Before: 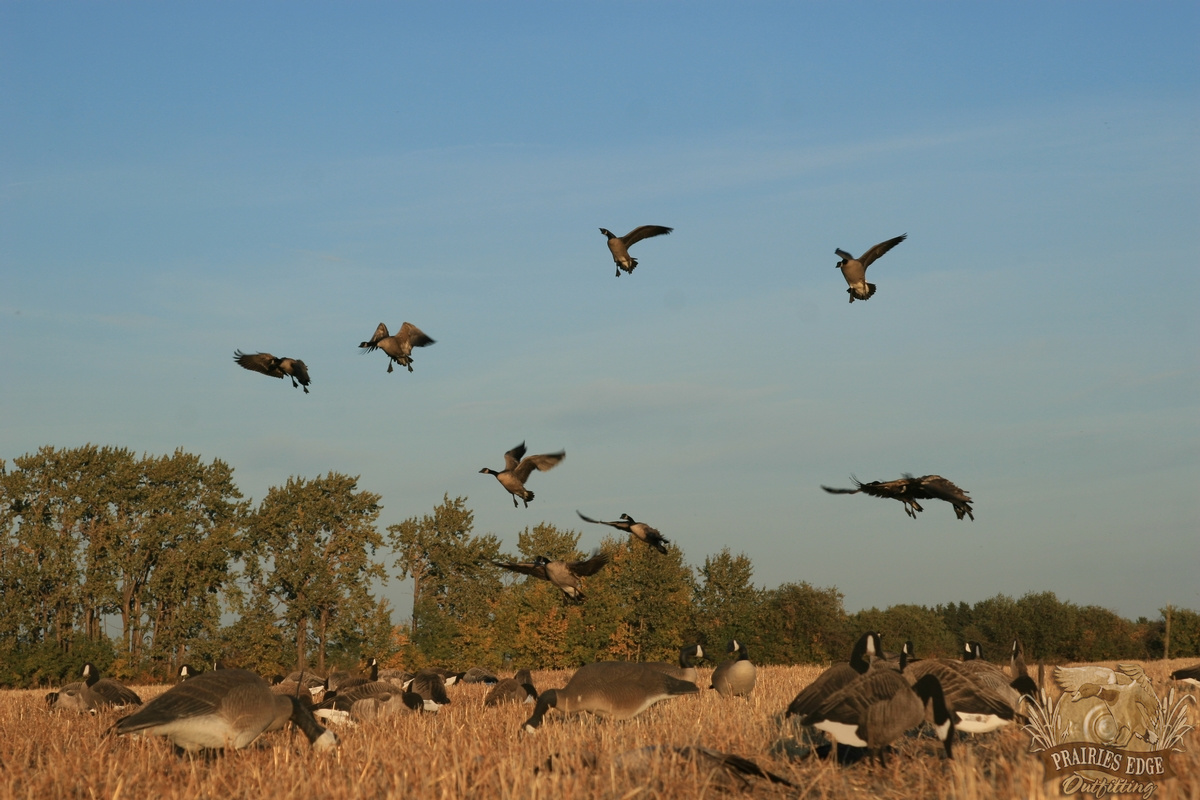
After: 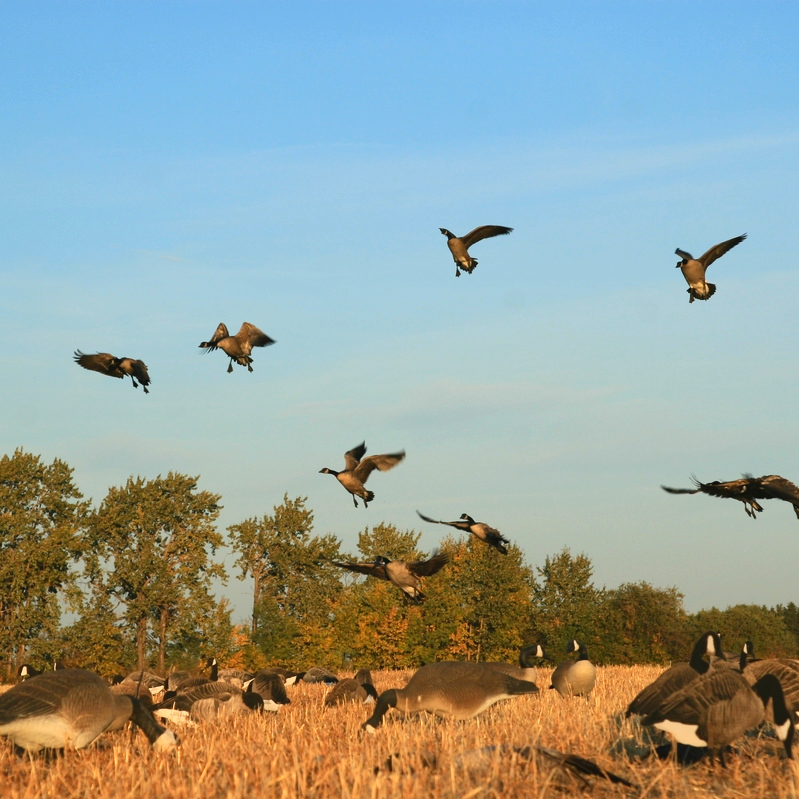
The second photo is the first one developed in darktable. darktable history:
contrast brightness saturation: contrast 0.245, brightness 0.24, saturation 0.386
crop and rotate: left 13.364%, right 19.971%
